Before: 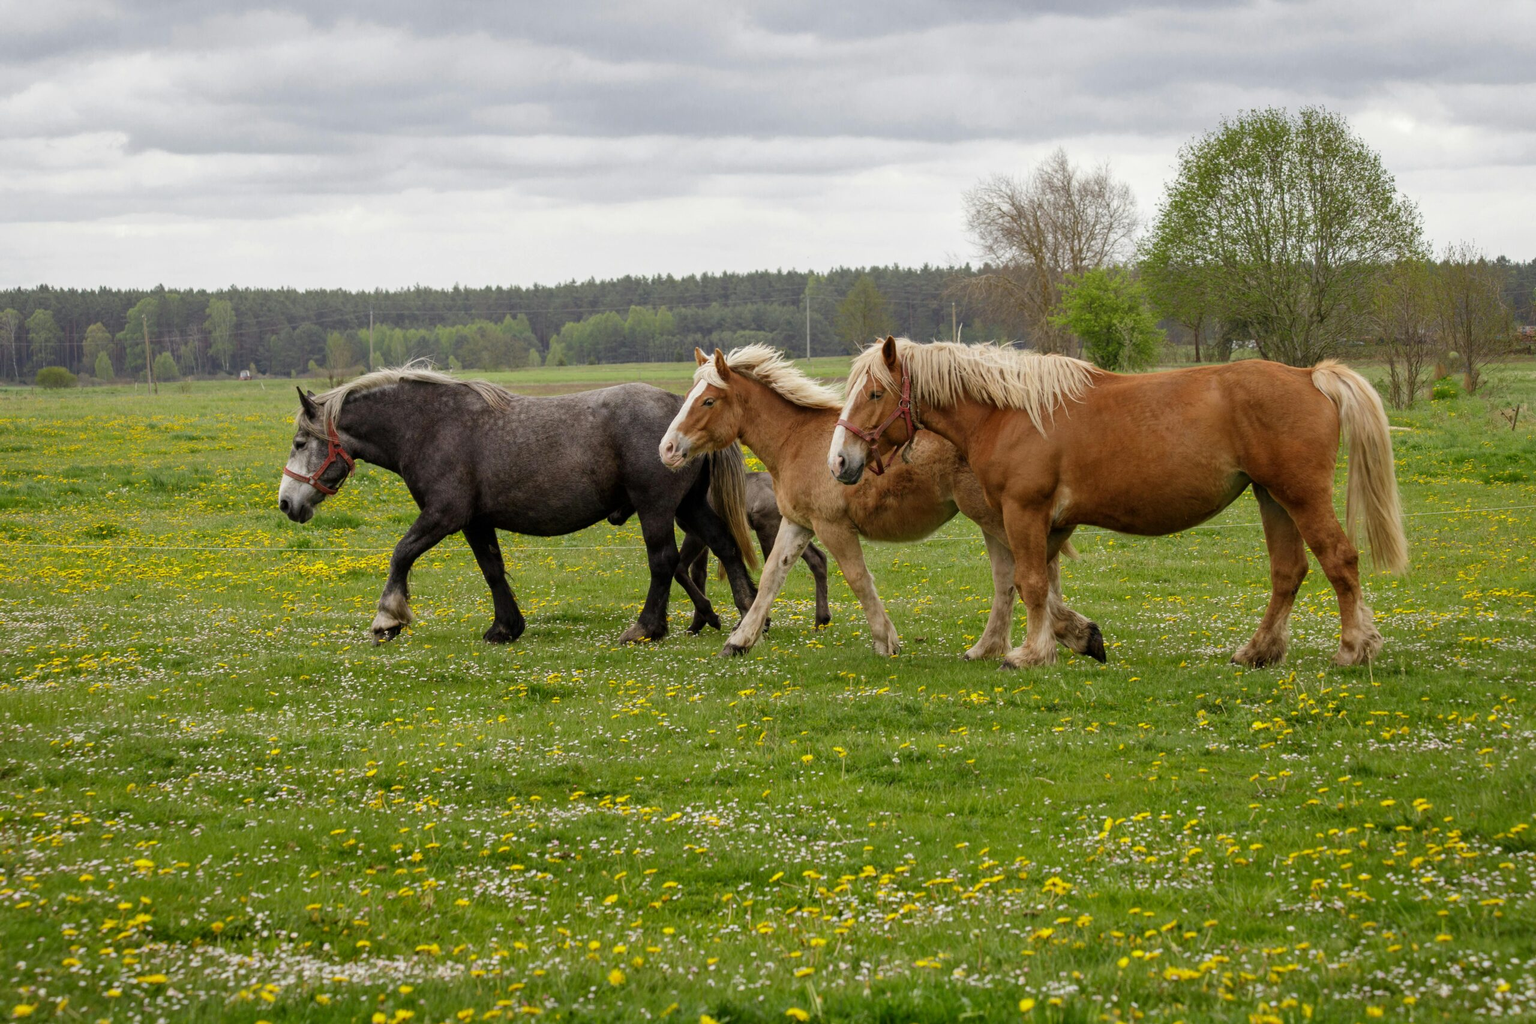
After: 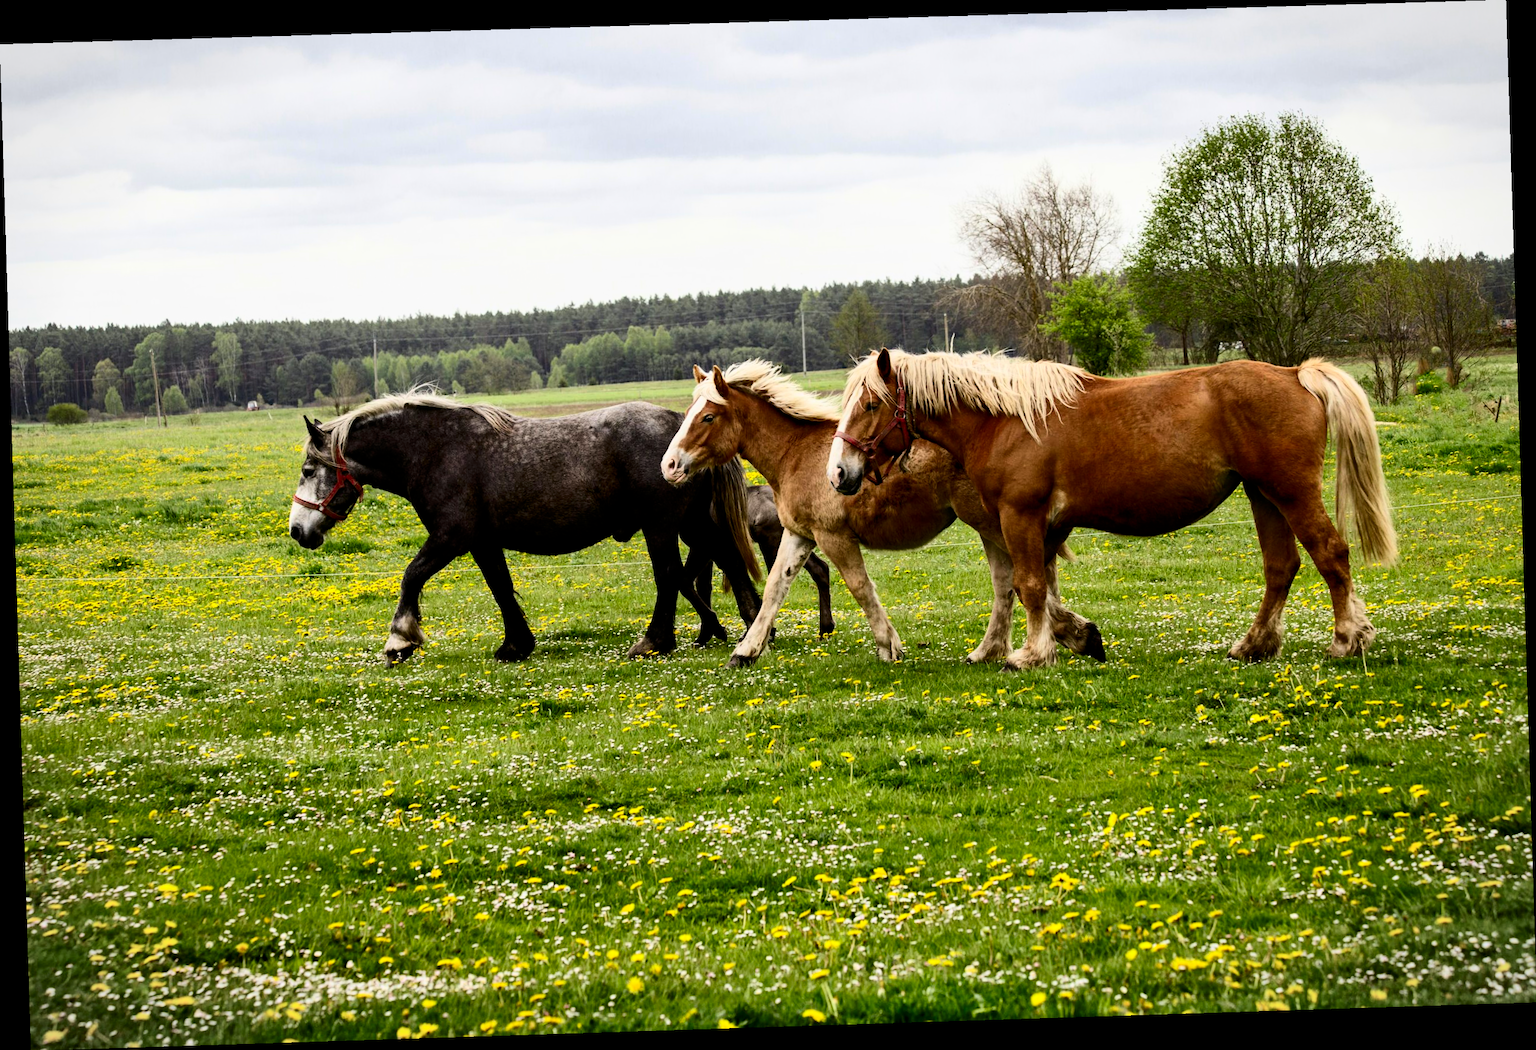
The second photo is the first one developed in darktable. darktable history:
vignetting: fall-off start 100%, brightness -0.282, width/height ratio 1.31
filmic rgb: black relative exposure -4.91 EV, white relative exposure 2.84 EV, hardness 3.7
rotate and perspective: rotation -1.77°, lens shift (horizontal) 0.004, automatic cropping off
contrast brightness saturation: contrast 0.4, brightness 0.05, saturation 0.25
